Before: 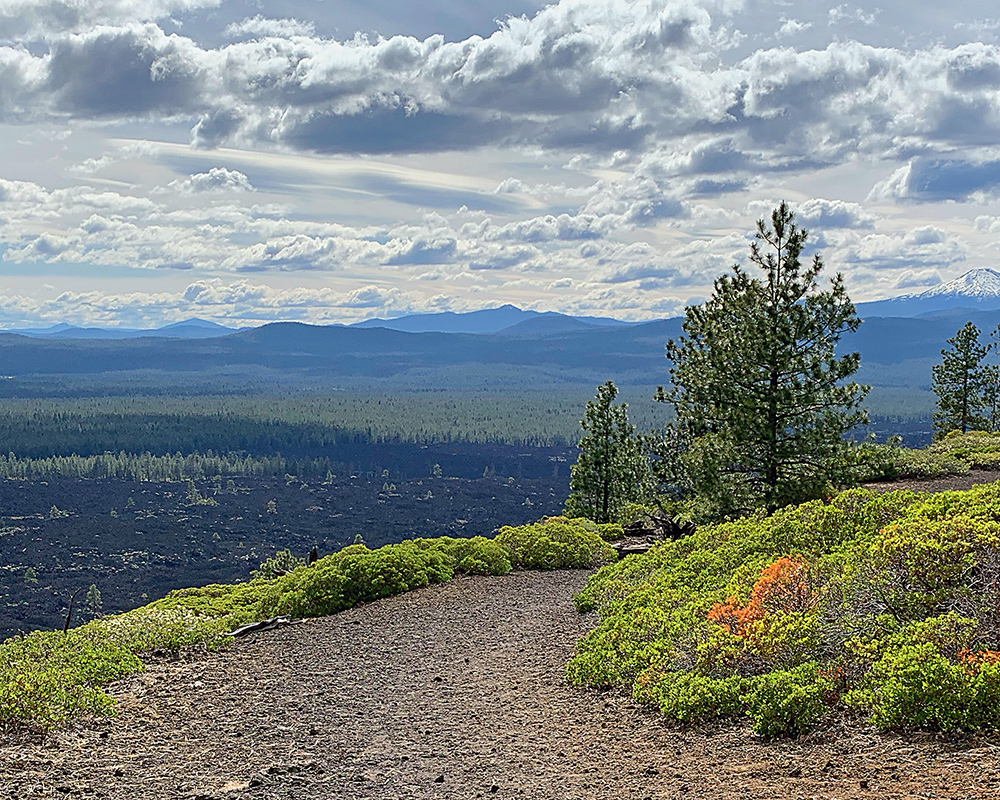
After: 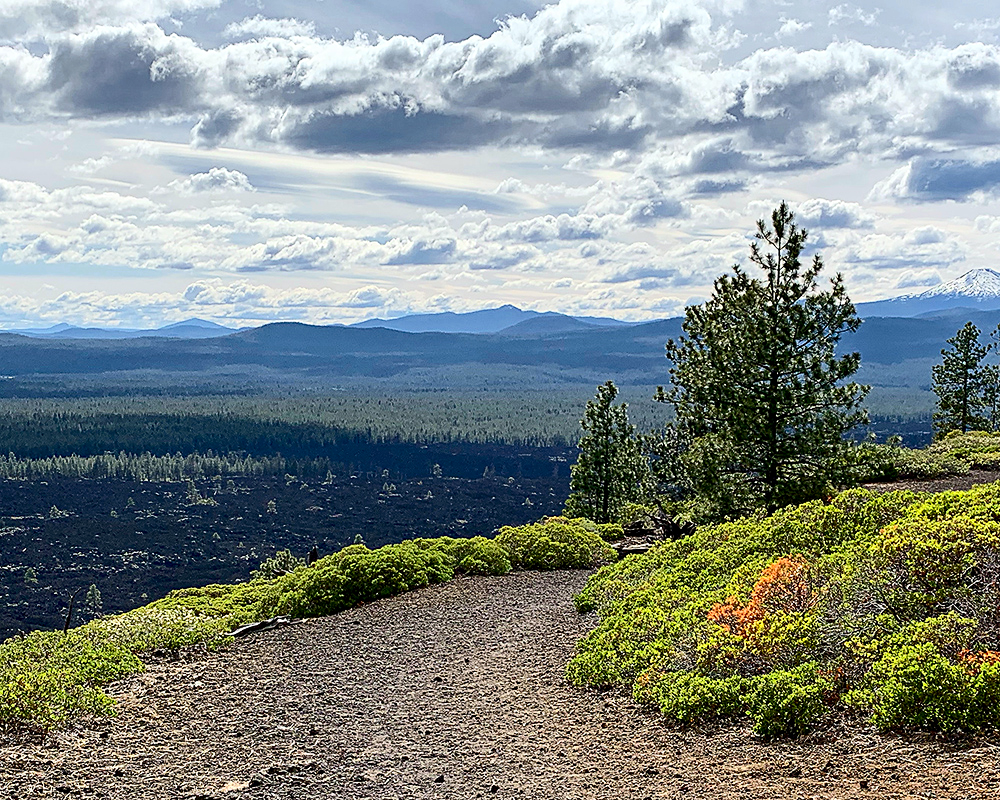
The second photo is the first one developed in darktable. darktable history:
local contrast: highlights 100%, shadows 100%, detail 120%, midtone range 0.2
contrast brightness saturation: contrast 0.28
